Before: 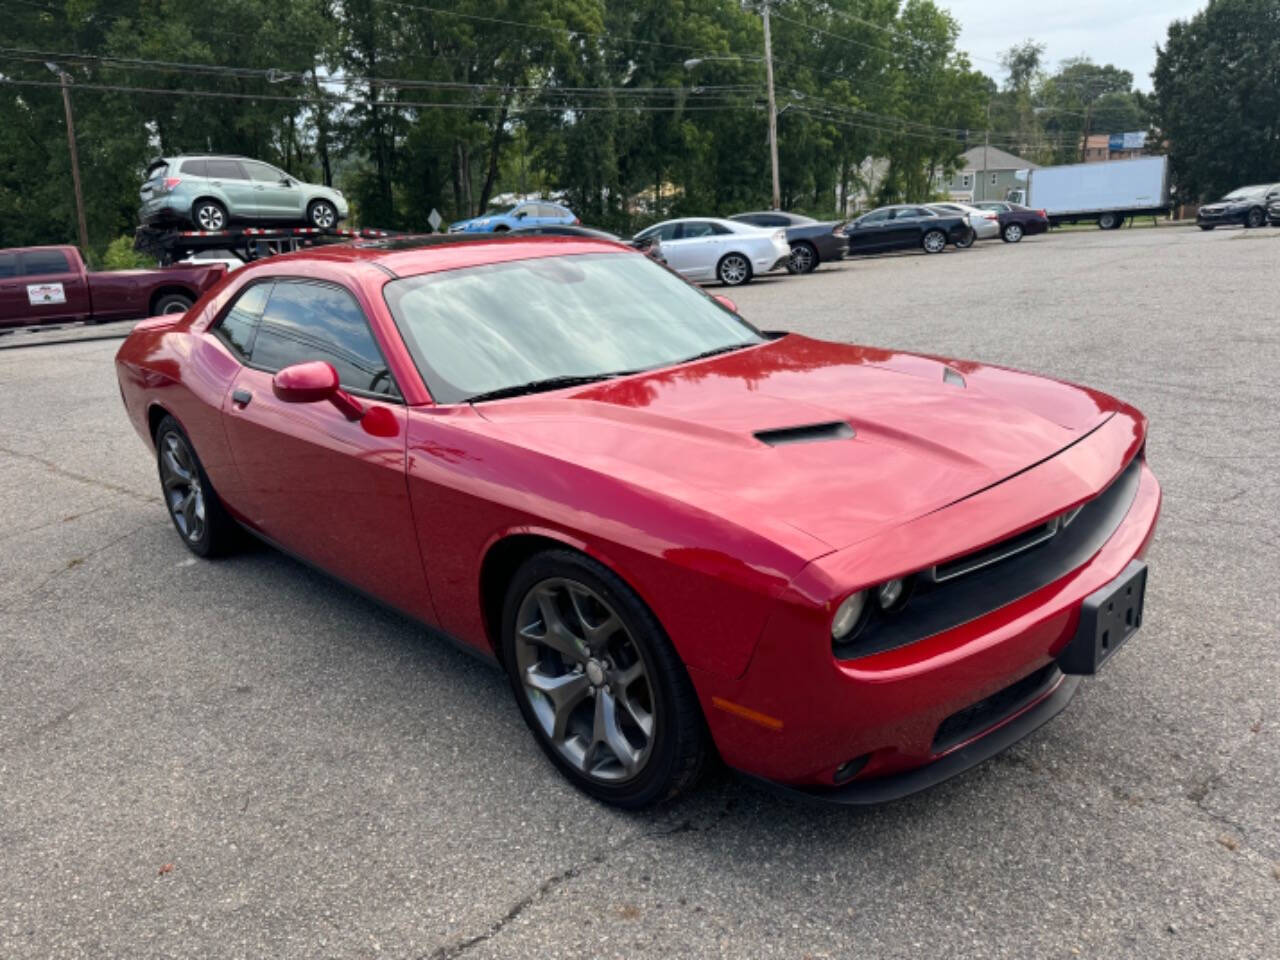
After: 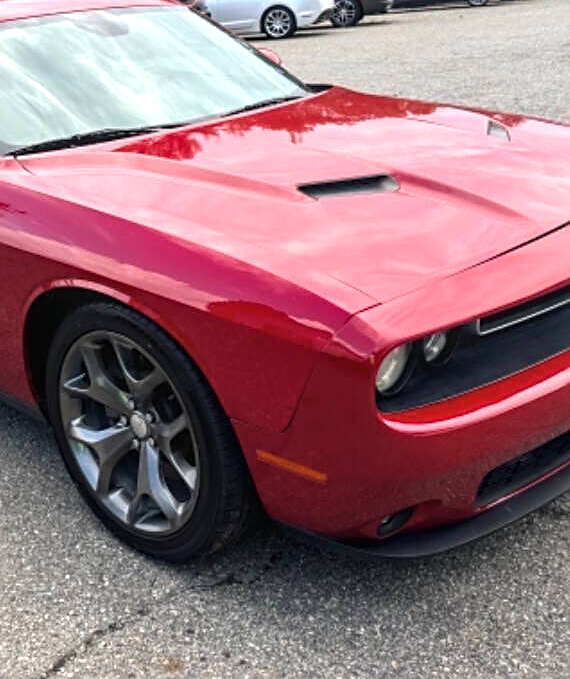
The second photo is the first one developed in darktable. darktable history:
exposure: black level correction -0.002, exposure 0.544 EV, compensate highlight preservation false
local contrast: on, module defaults
crop: left 35.685%, top 25.817%, right 19.758%, bottom 3.443%
sharpen: on, module defaults
